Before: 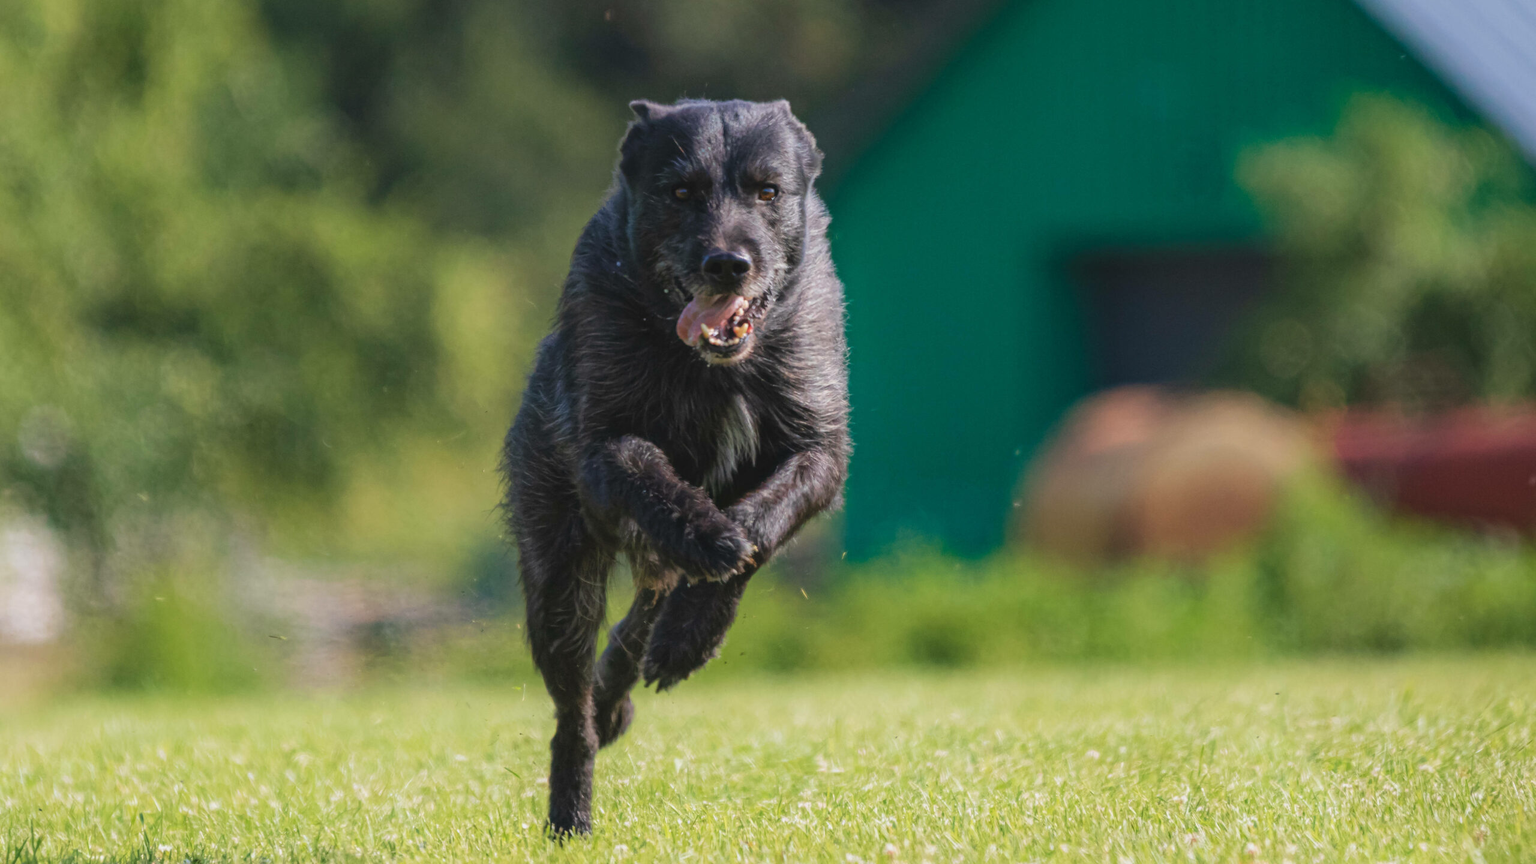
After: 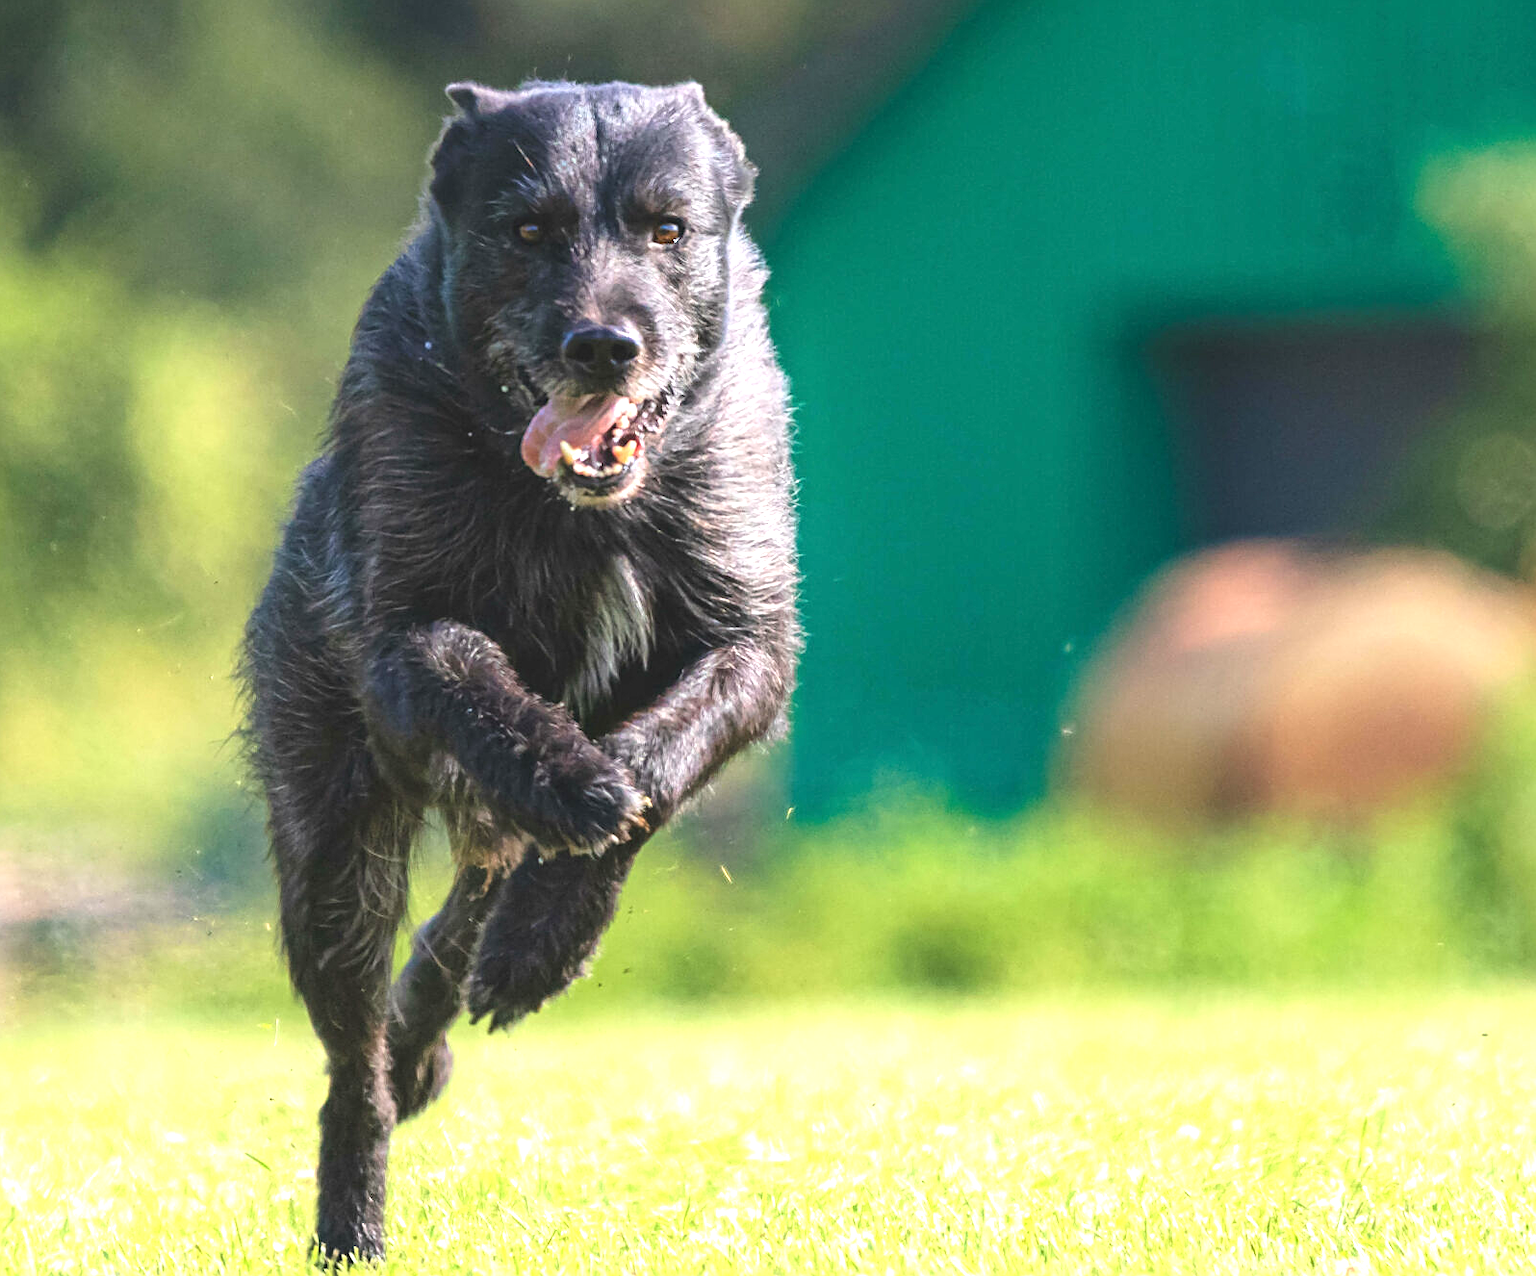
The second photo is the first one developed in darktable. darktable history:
crop and rotate: left 22.918%, top 5.629%, right 14.711%, bottom 2.247%
exposure: black level correction 0, exposure 1.2 EV, compensate exposure bias true, compensate highlight preservation false
sharpen: on, module defaults
contrast brightness saturation: contrast 0.07
